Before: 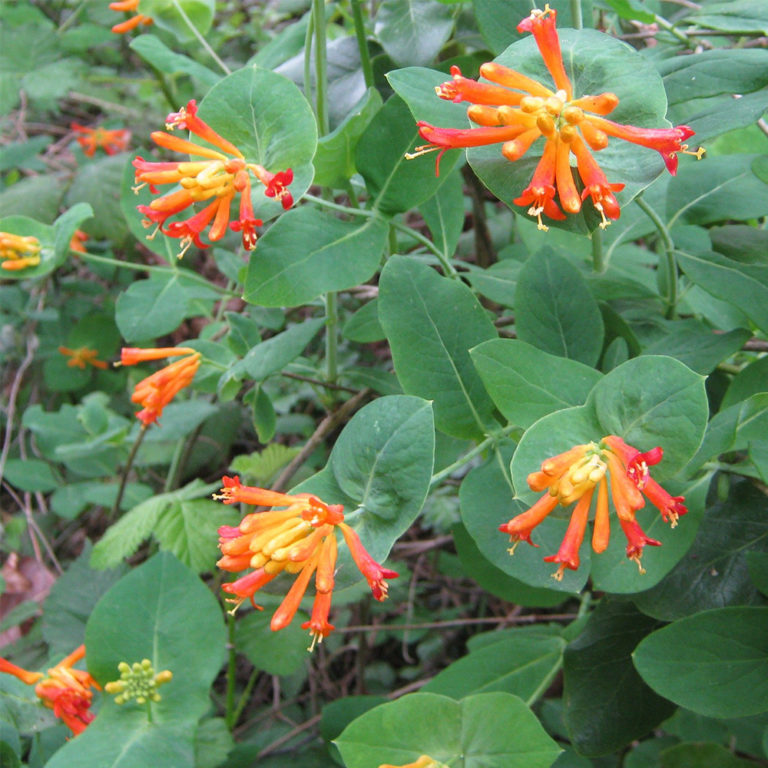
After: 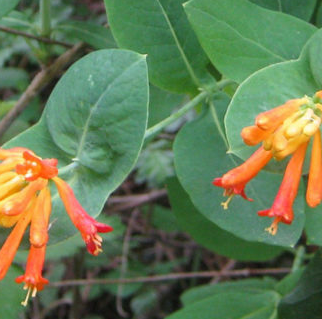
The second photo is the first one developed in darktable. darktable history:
tone equalizer: edges refinement/feathering 500, mask exposure compensation -1.57 EV, preserve details guided filter
shadows and highlights: shadows 31.87, highlights -33.22, highlights color adjustment 0.829%, soften with gaussian
crop: left 37.268%, top 45.101%, right 20.726%, bottom 13.343%
